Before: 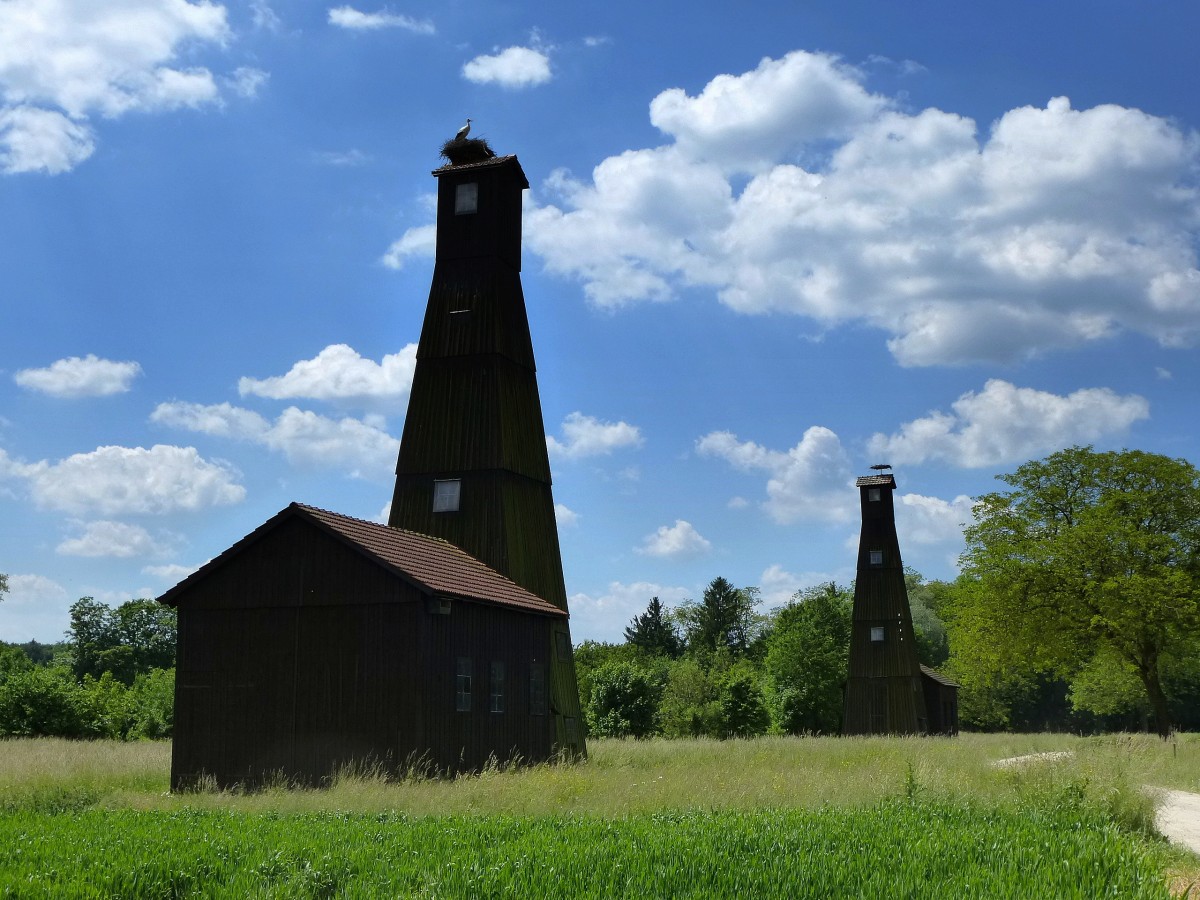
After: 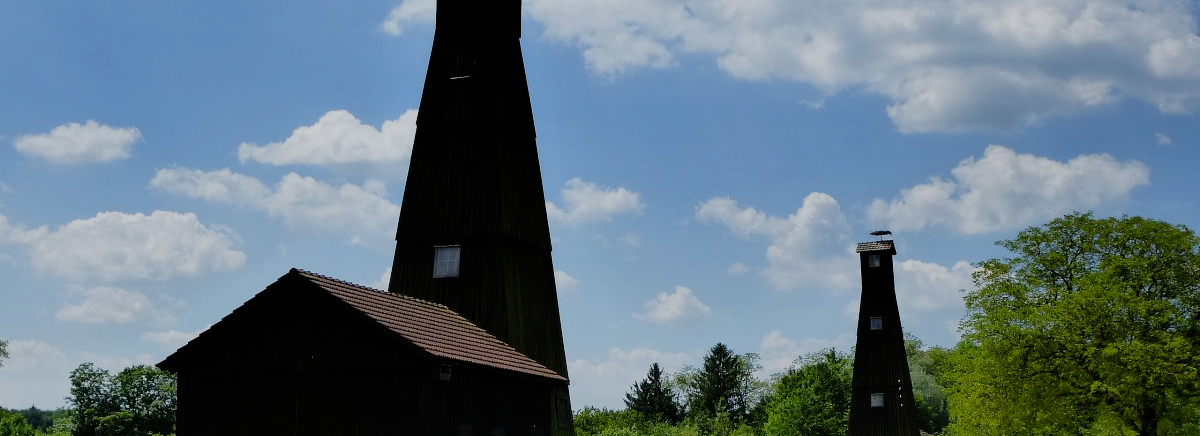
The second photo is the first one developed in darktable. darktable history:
filmic rgb: black relative exposure -7.14 EV, white relative exposure 5.34 EV, hardness 3.02, add noise in highlights 0.001, preserve chrominance no, color science v3 (2019), use custom middle-gray values true, contrast in highlights soft
crop and rotate: top 26.006%, bottom 25.465%
